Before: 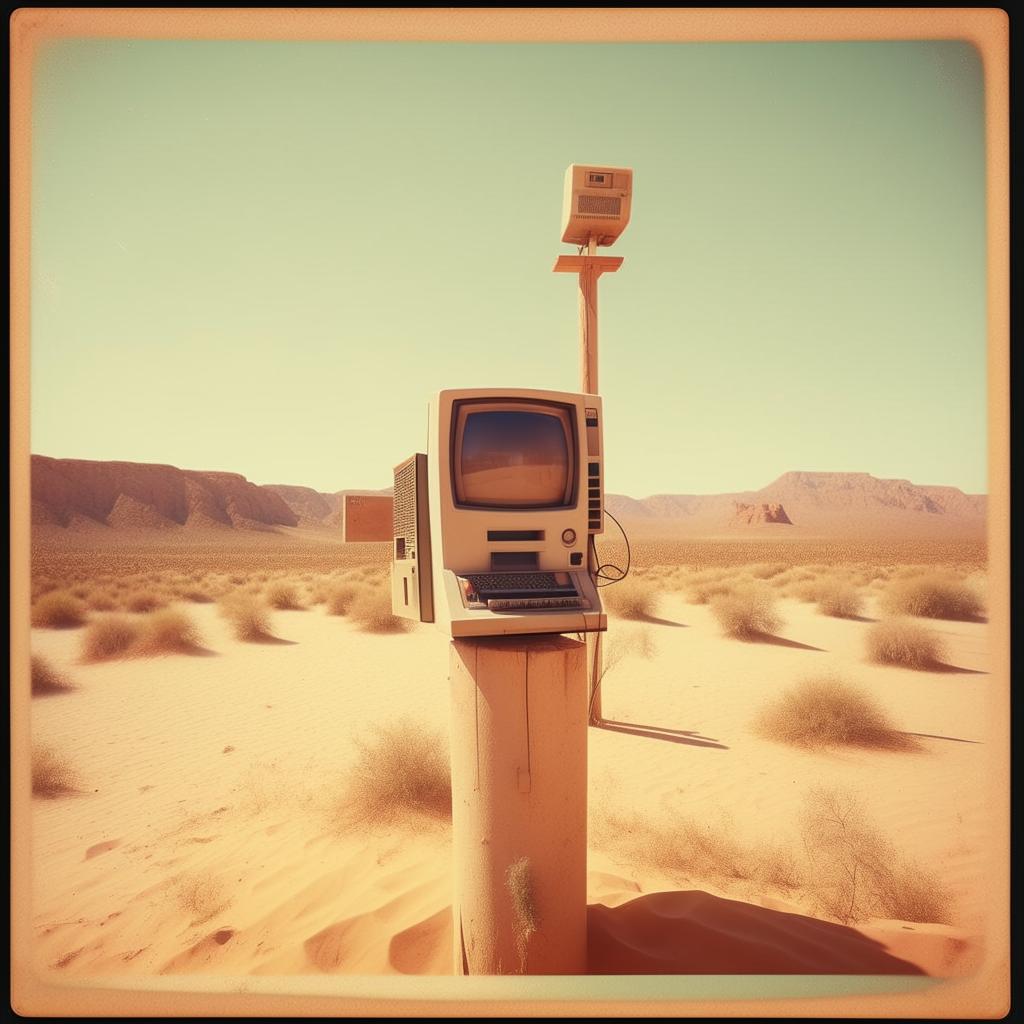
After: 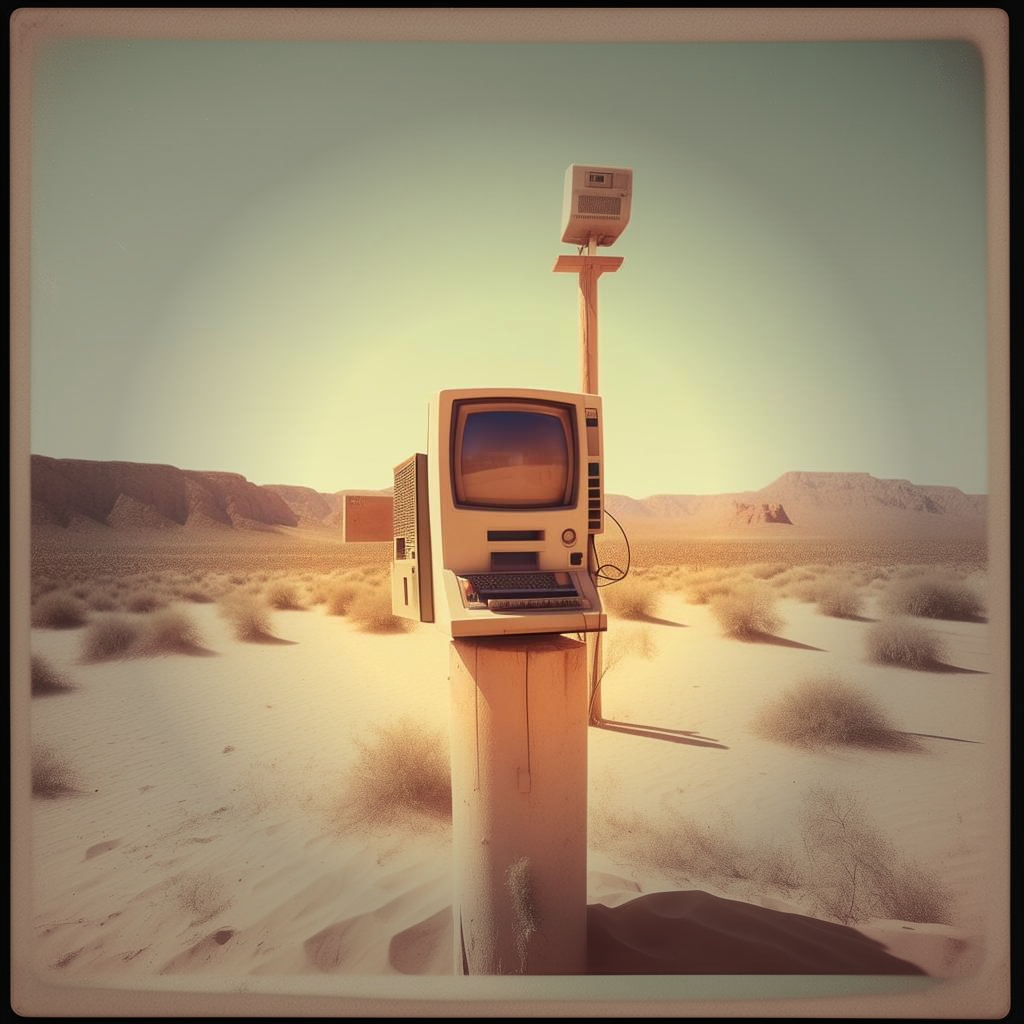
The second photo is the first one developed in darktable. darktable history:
velvia: on, module defaults
vignetting: fall-off start 40%, fall-off radius 40%
